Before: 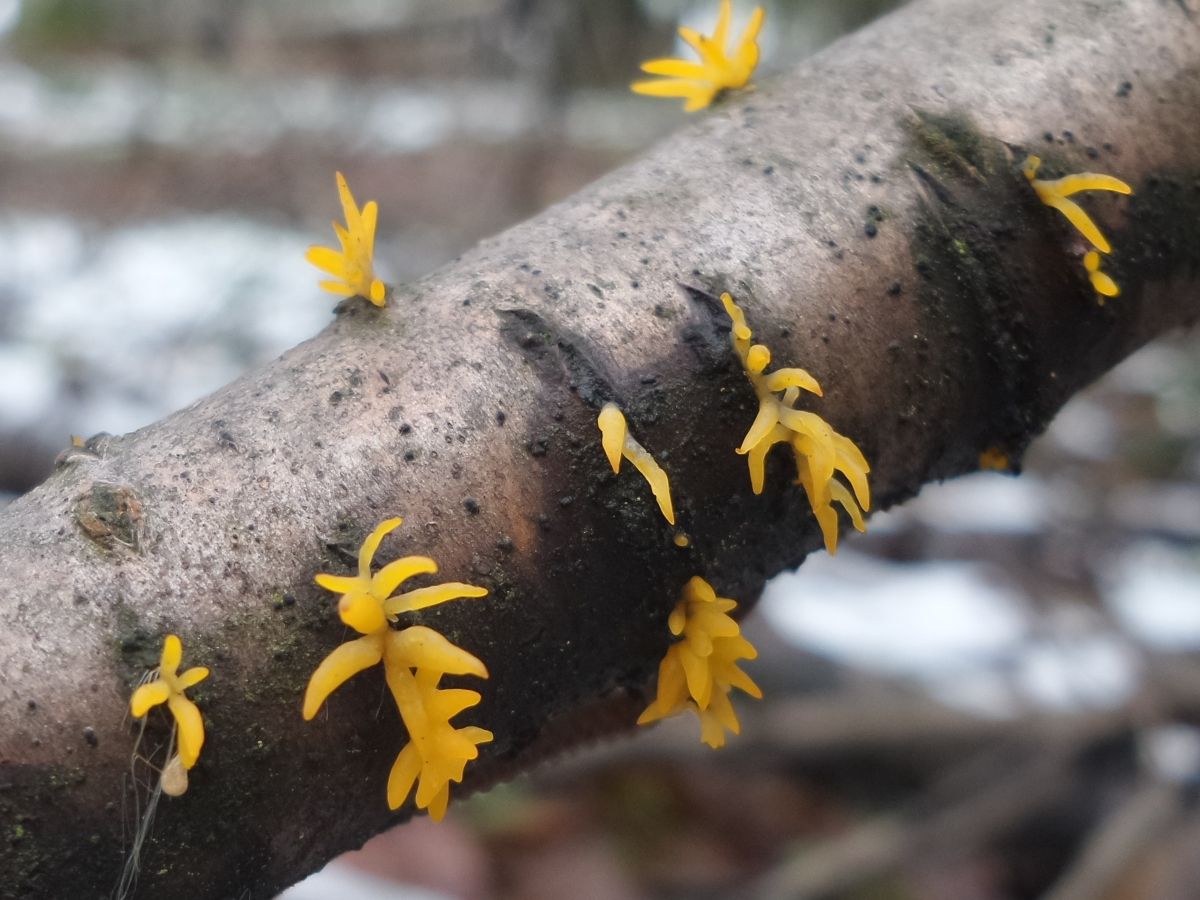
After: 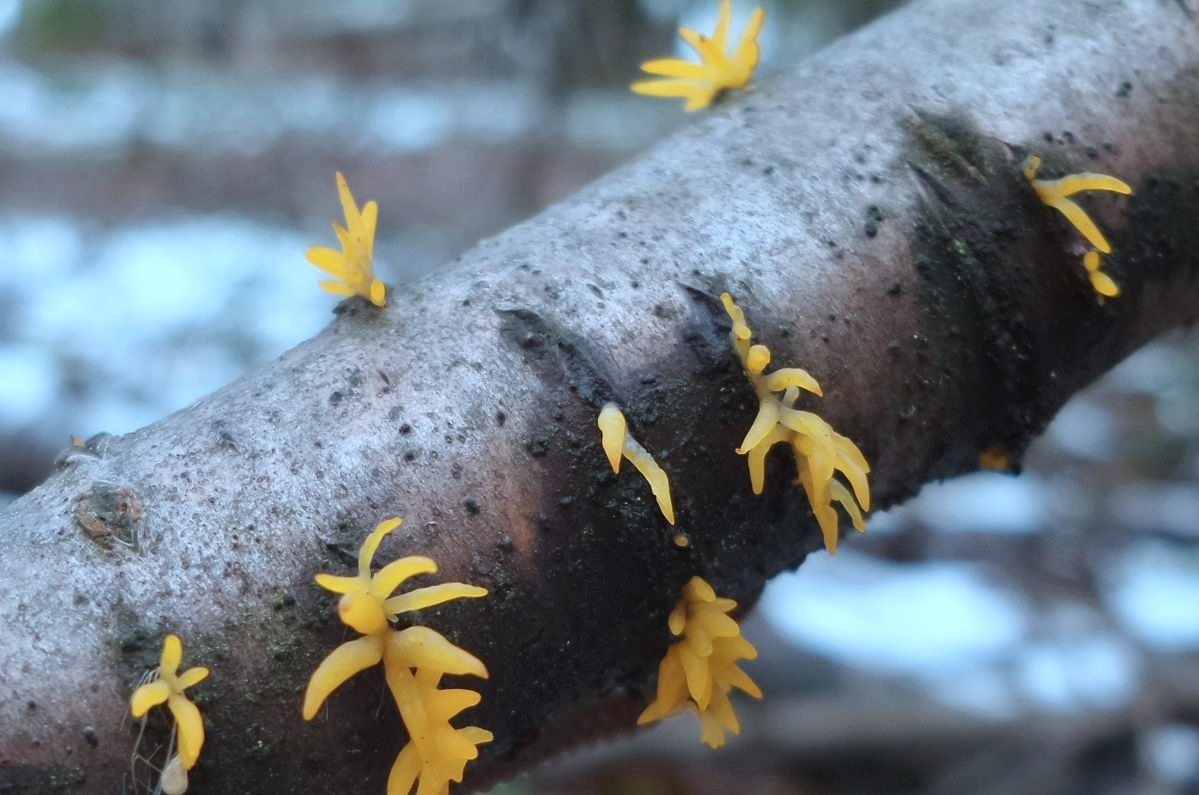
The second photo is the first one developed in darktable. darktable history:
color zones: curves: ch1 [(0, 0.525) (0.143, 0.556) (0.286, 0.52) (0.429, 0.5) (0.571, 0.5) (0.714, 0.5) (0.857, 0.503) (1, 0.525)]
crop and rotate: top 0%, bottom 11.585%
color correction: highlights a* -9.26, highlights b* -23.5
